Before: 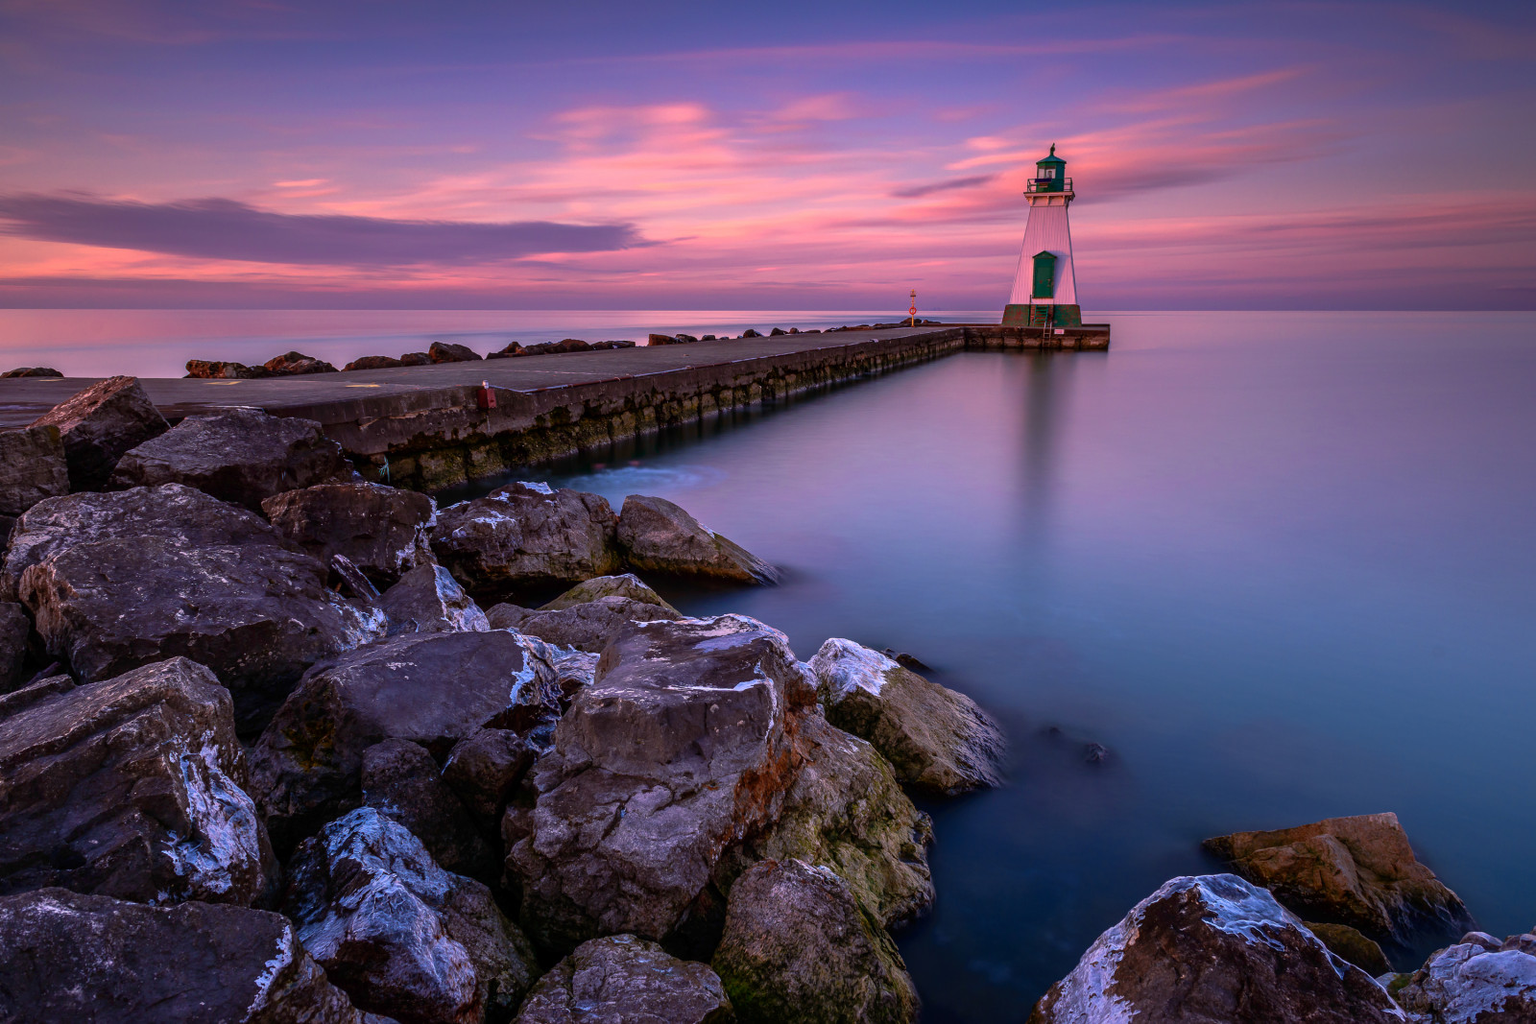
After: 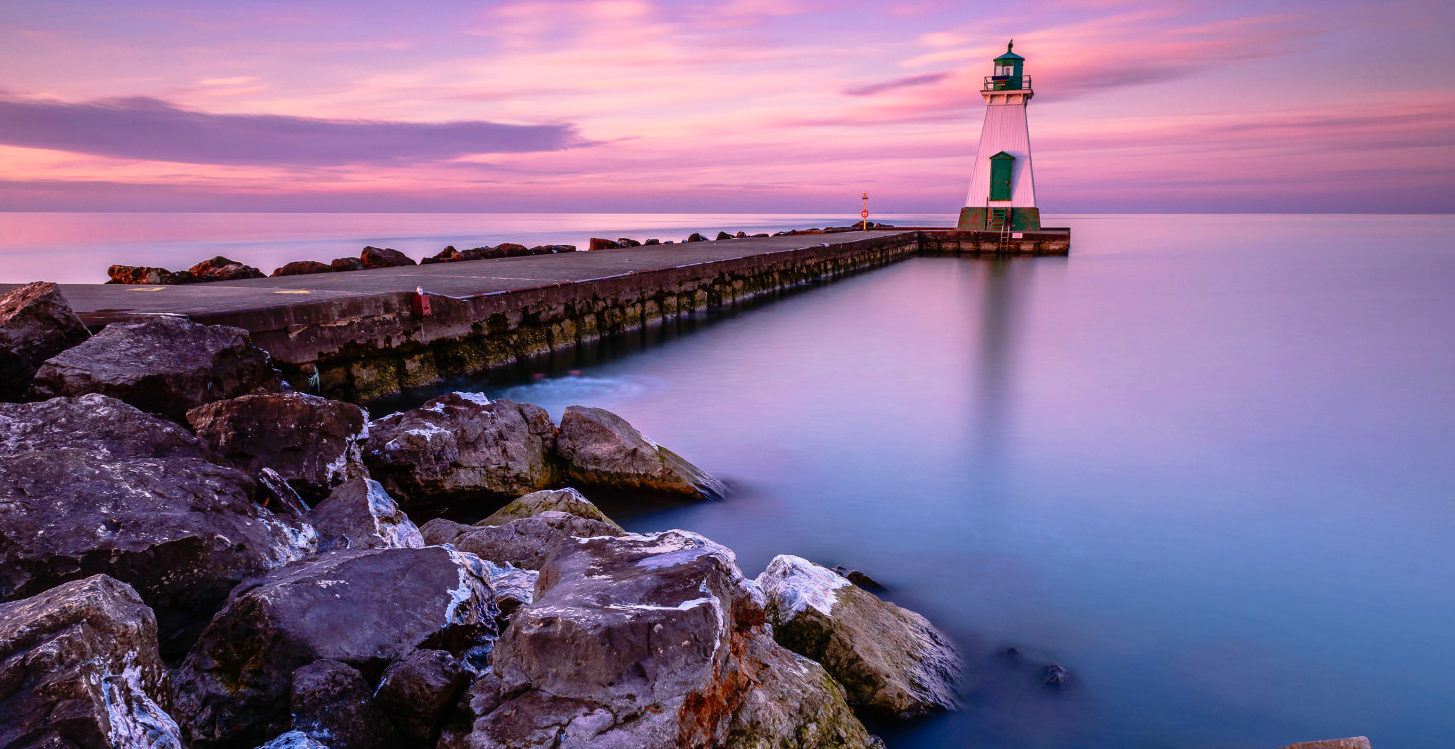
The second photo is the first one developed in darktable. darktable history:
crop: left 5.381%, top 10.336%, right 3.621%, bottom 19.402%
exposure: compensate highlight preservation false
tone curve: curves: ch0 [(0, 0.005) (0.103, 0.097) (0.18, 0.22) (0.378, 0.482) (0.504, 0.631) (0.663, 0.801) (0.834, 0.914) (1, 0.971)]; ch1 [(0, 0) (0.172, 0.123) (0.324, 0.253) (0.396, 0.388) (0.478, 0.461) (0.499, 0.498) (0.545, 0.587) (0.604, 0.692) (0.704, 0.818) (1, 1)]; ch2 [(0, 0) (0.411, 0.424) (0.496, 0.5) (0.521, 0.537) (0.555, 0.585) (0.628, 0.703) (1, 1)], preserve colors none
